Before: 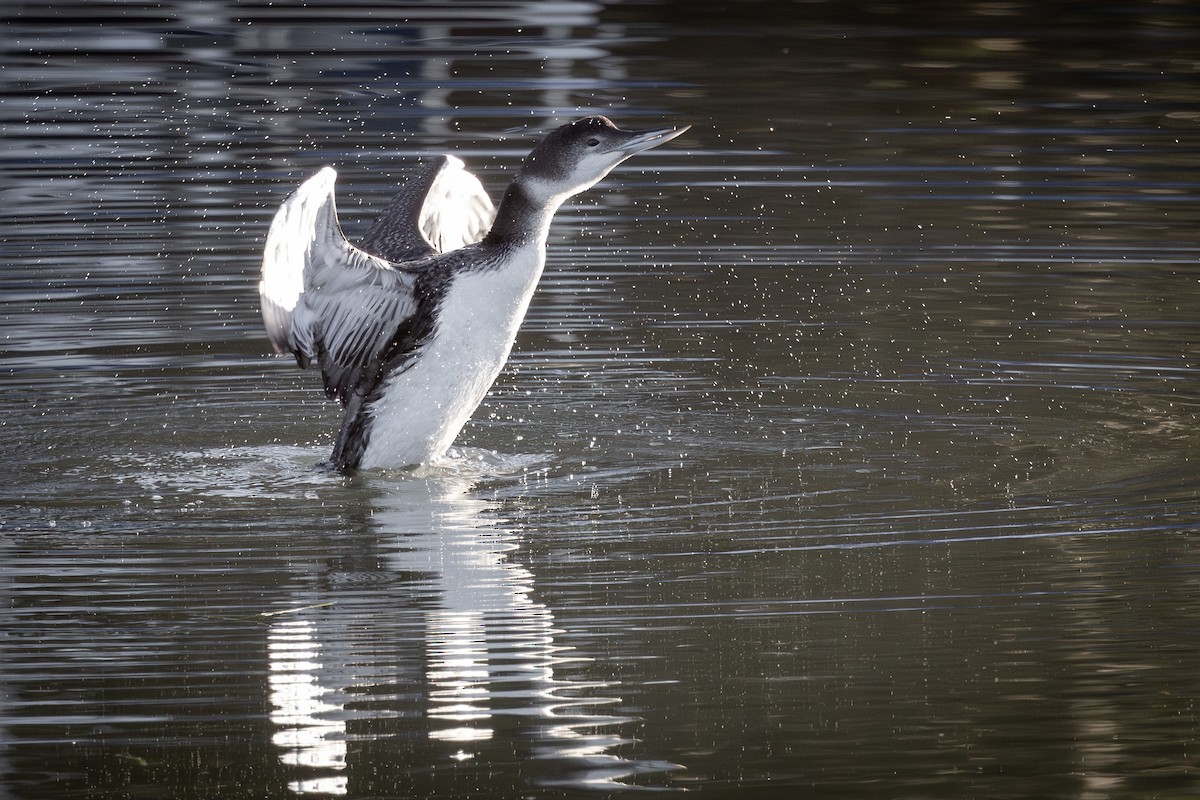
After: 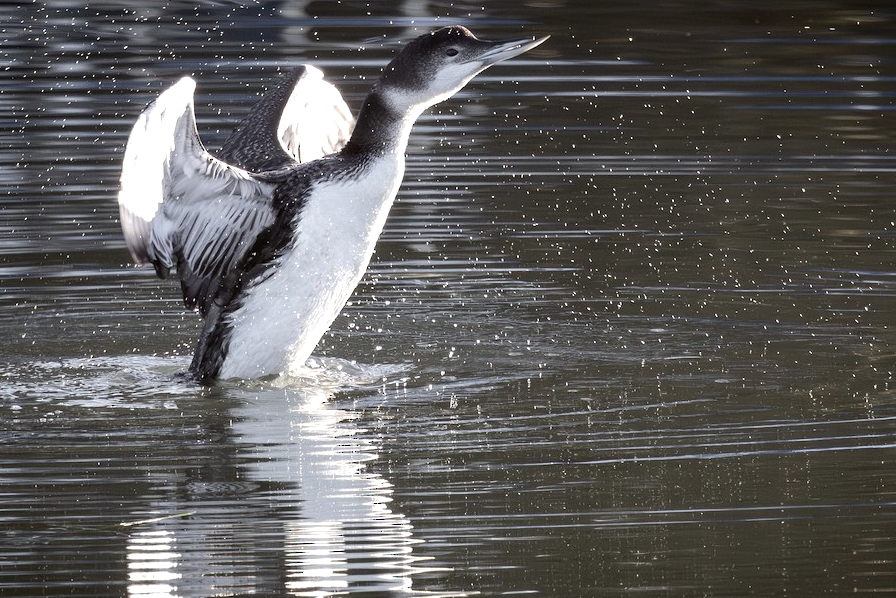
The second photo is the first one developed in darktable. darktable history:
tone equalizer: -8 EV -0.417 EV, -7 EV -0.389 EV, -6 EV -0.333 EV, -5 EV -0.222 EV, -3 EV 0.222 EV, -2 EV 0.333 EV, -1 EV 0.389 EV, +0 EV 0.417 EV, edges refinement/feathering 500, mask exposure compensation -1.57 EV, preserve details no
crop and rotate: left 11.831%, top 11.346%, right 13.429%, bottom 13.899%
